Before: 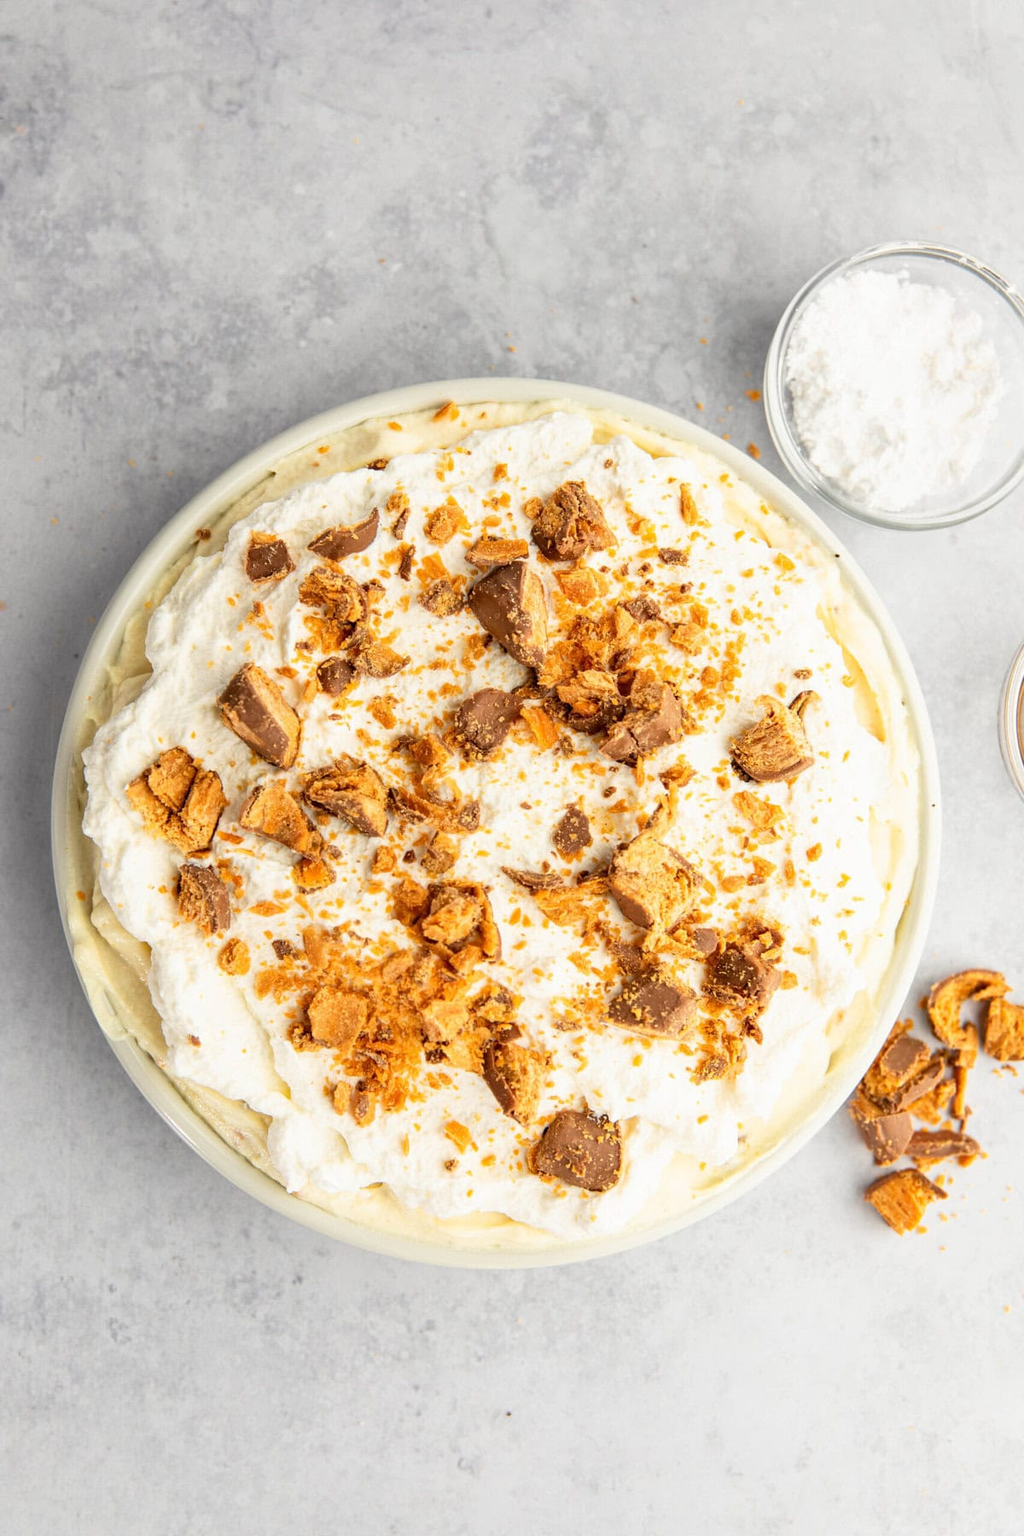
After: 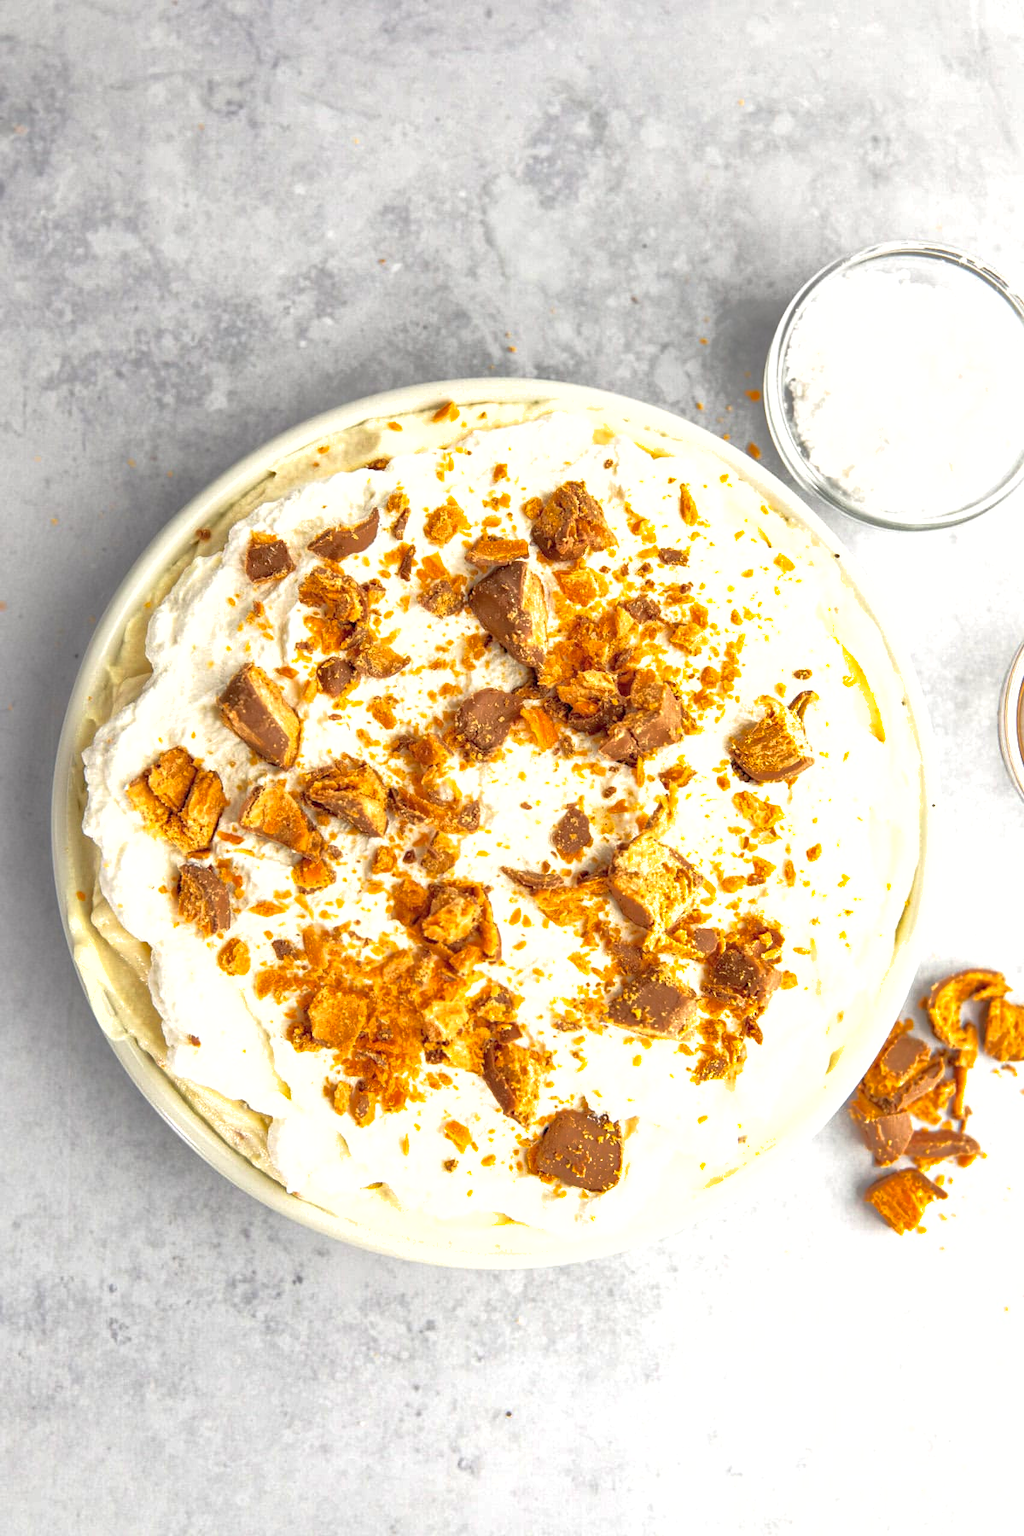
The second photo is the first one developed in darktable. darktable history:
tone equalizer: -8 EV -0.386 EV, -7 EV -0.424 EV, -6 EV -0.358 EV, -5 EV -0.219 EV, -3 EV 0.252 EV, -2 EV 0.343 EV, -1 EV 0.394 EV, +0 EV 0.408 EV
shadows and highlights: on, module defaults
